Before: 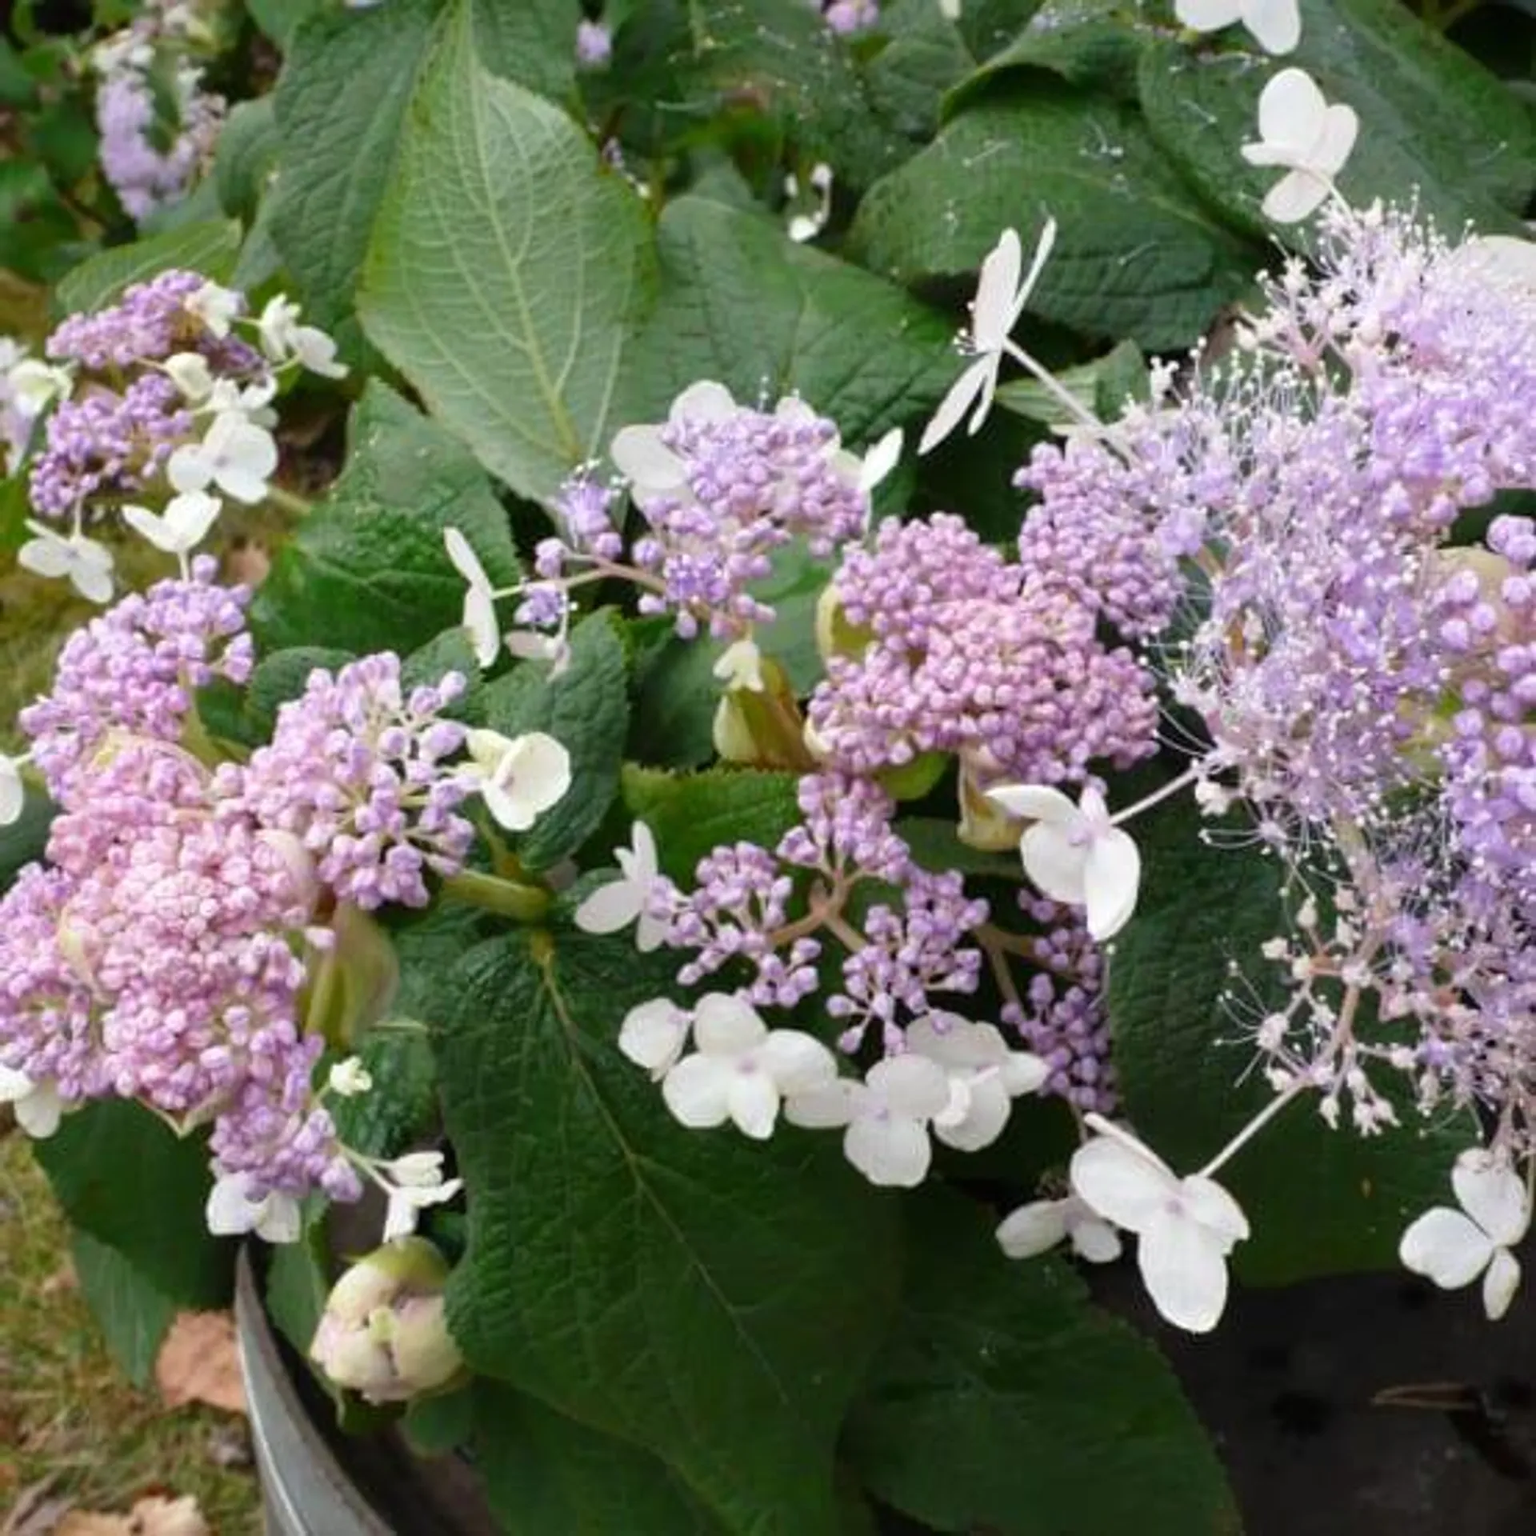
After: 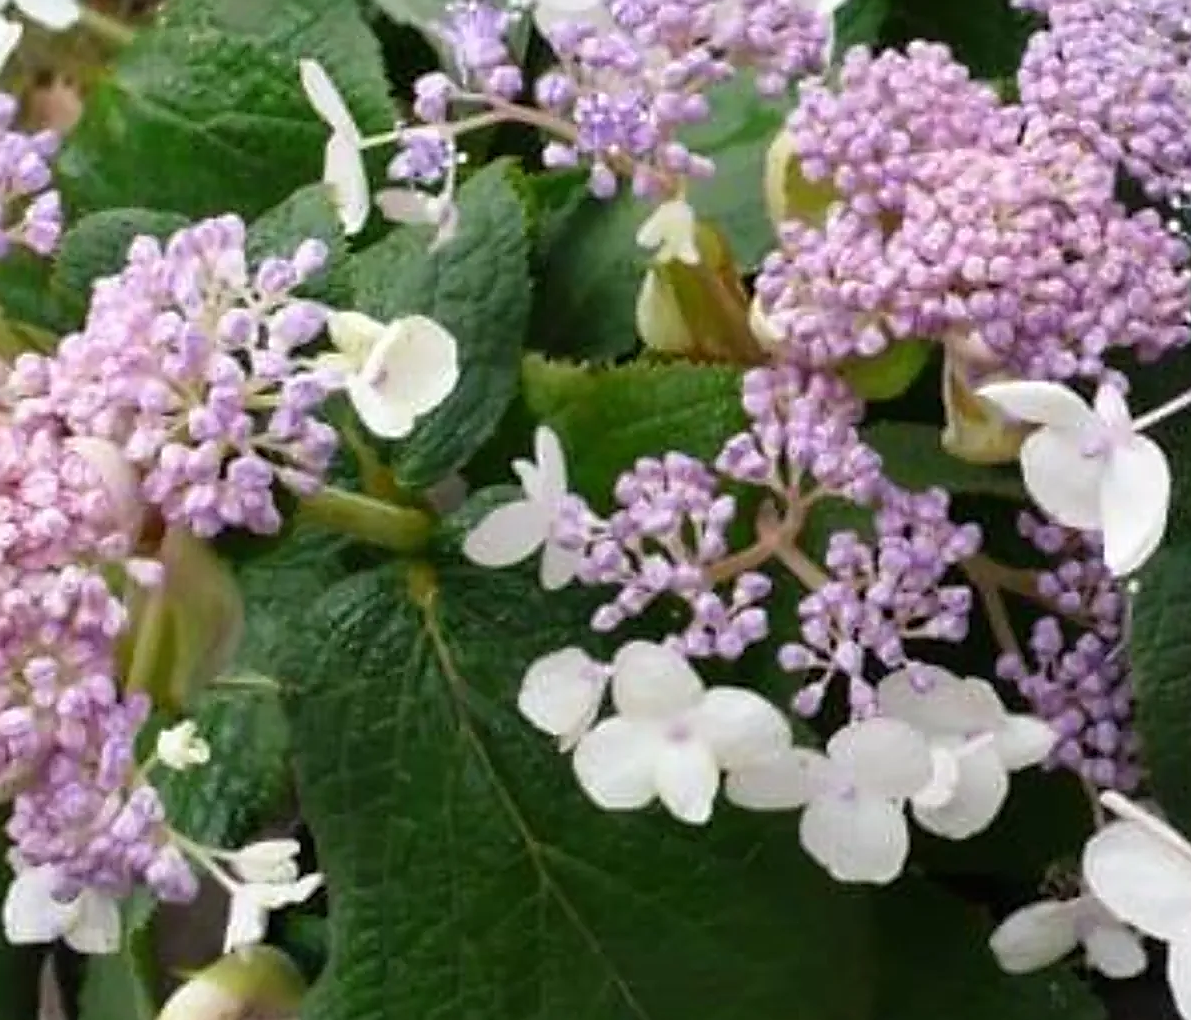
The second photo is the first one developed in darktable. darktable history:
crop: left 13.312%, top 31.28%, right 24.627%, bottom 15.582%
sharpen: radius 1.4, amount 1.25, threshold 0.7
